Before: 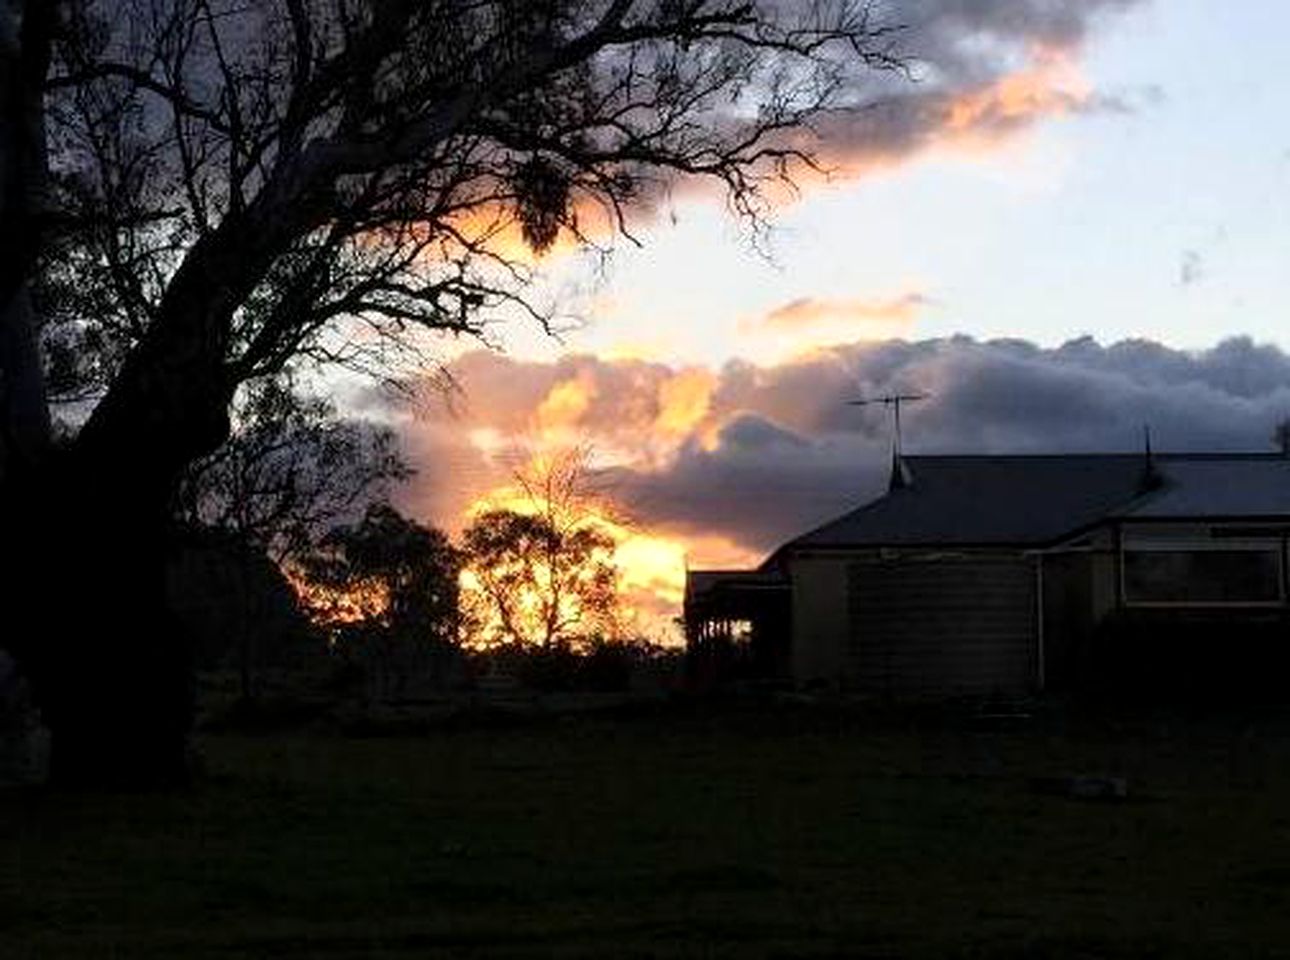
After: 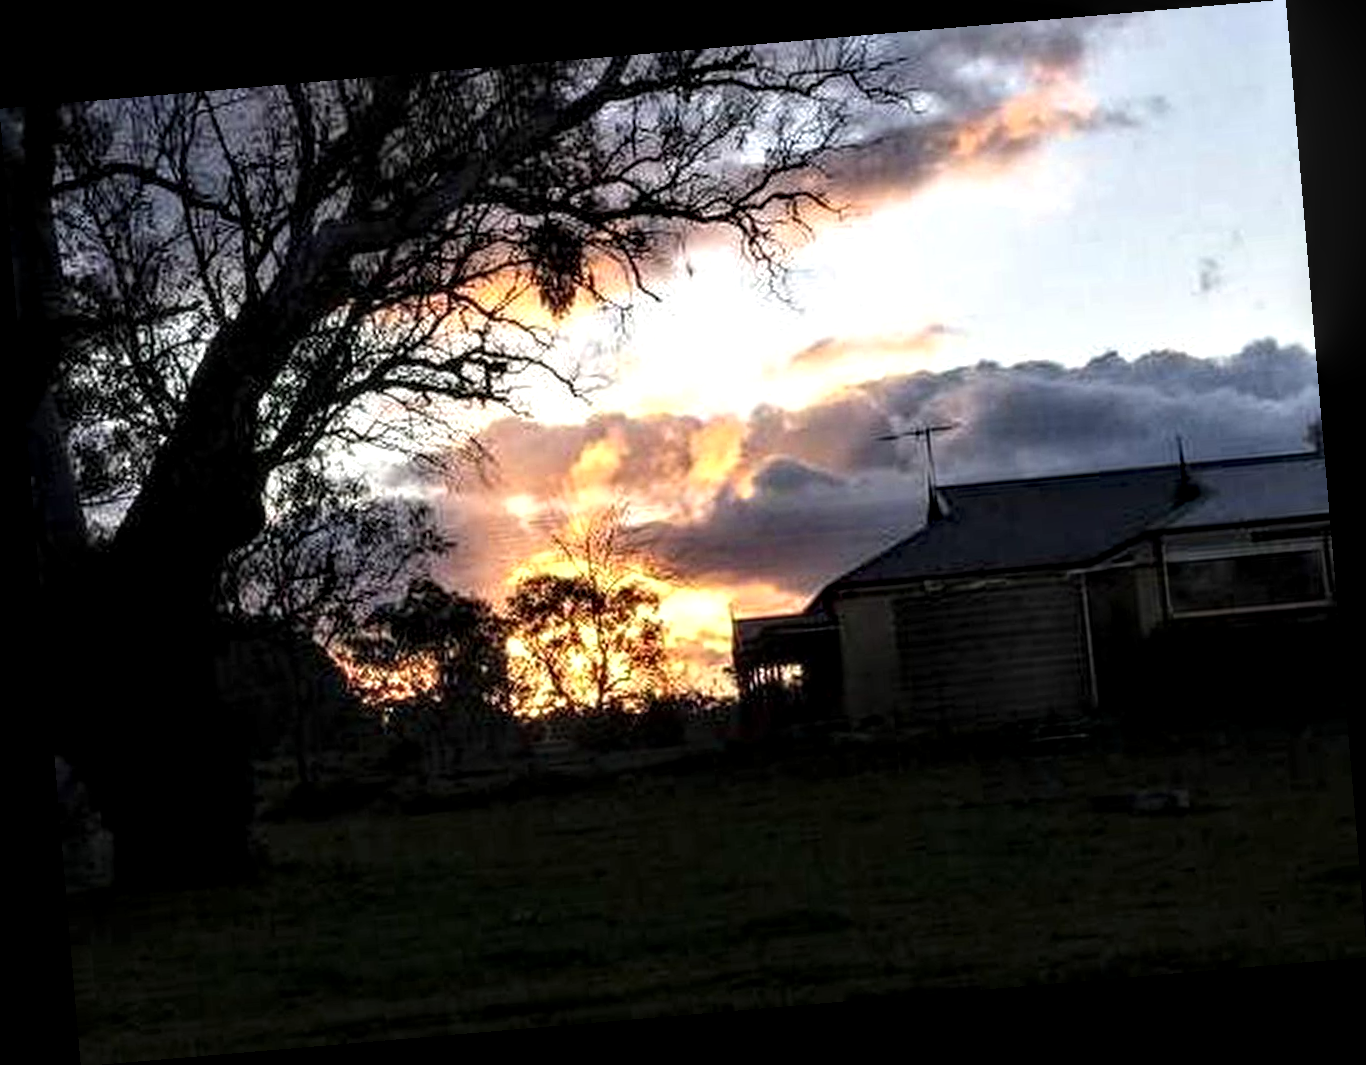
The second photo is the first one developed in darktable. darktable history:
rotate and perspective: rotation -4.86°, automatic cropping off
local contrast: highlights 65%, shadows 54%, detail 169%, midtone range 0.514
